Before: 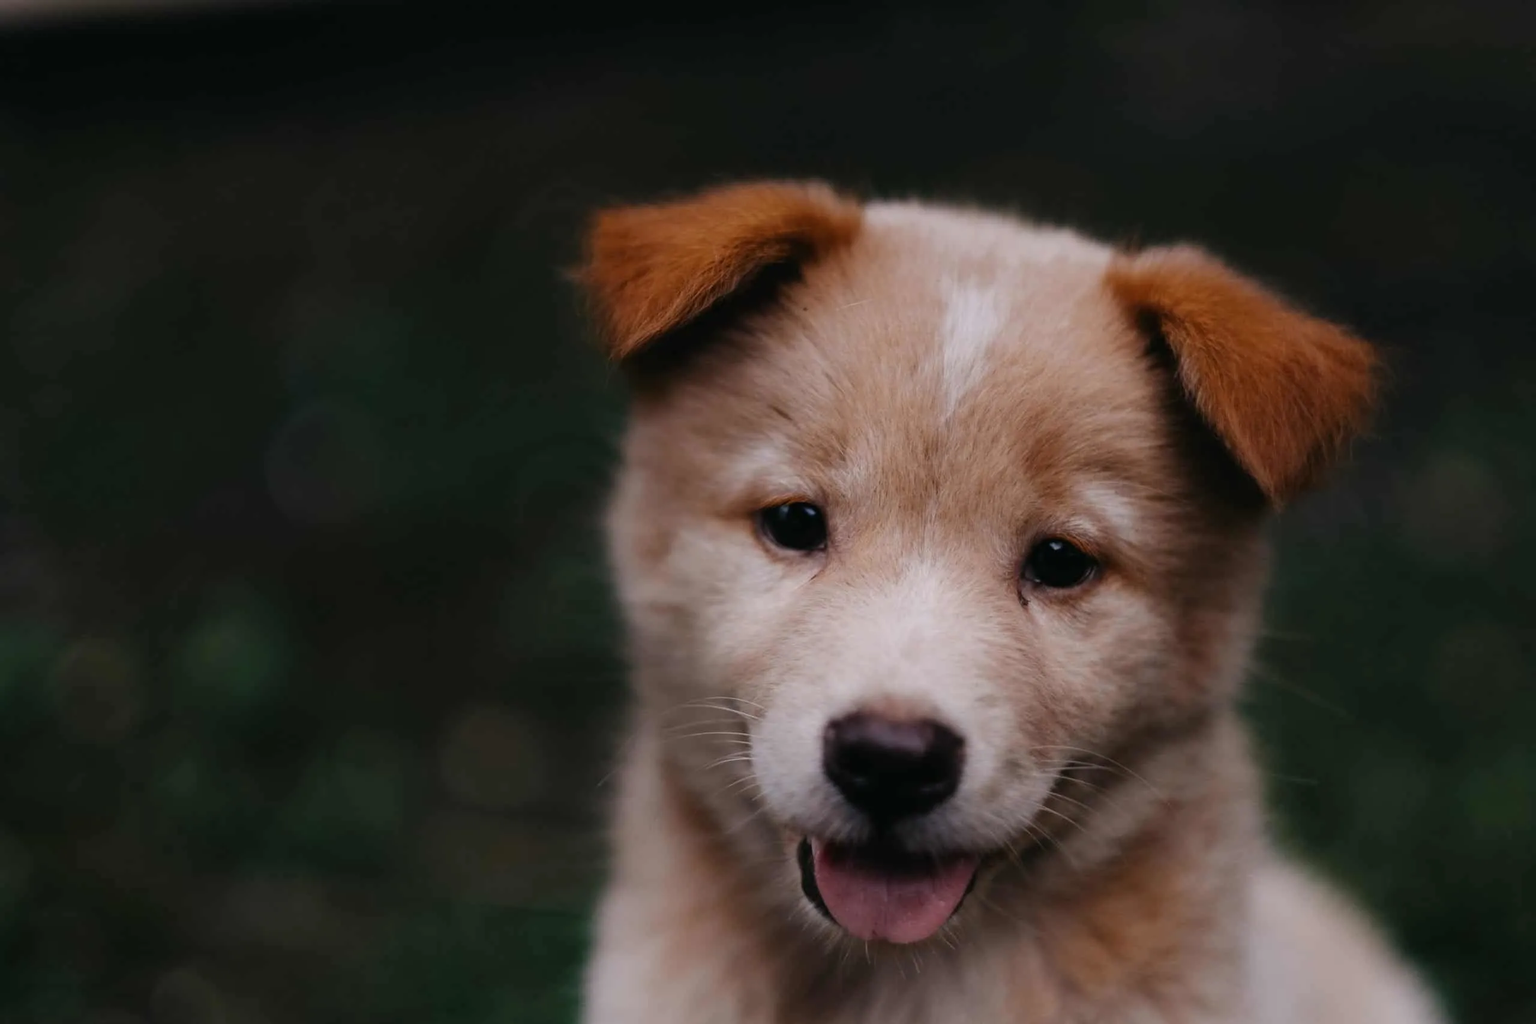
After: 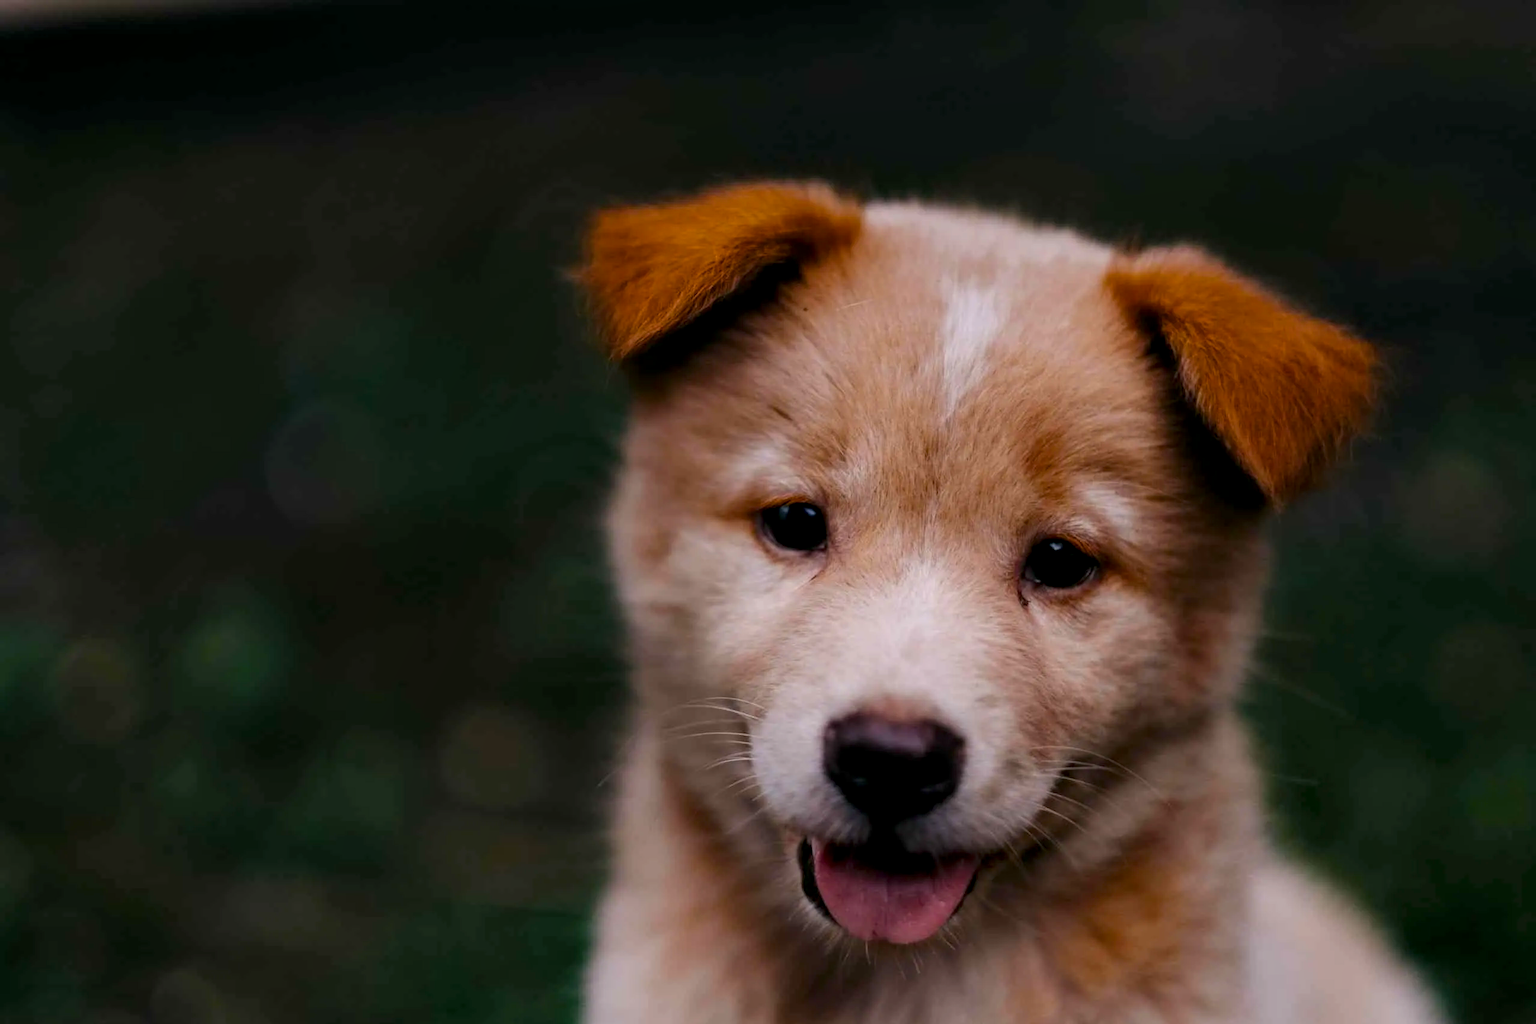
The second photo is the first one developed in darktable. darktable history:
local contrast: shadows 94%
color balance rgb: linear chroma grading › global chroma 15%, perceptual saturation grading › global saturation 30%
